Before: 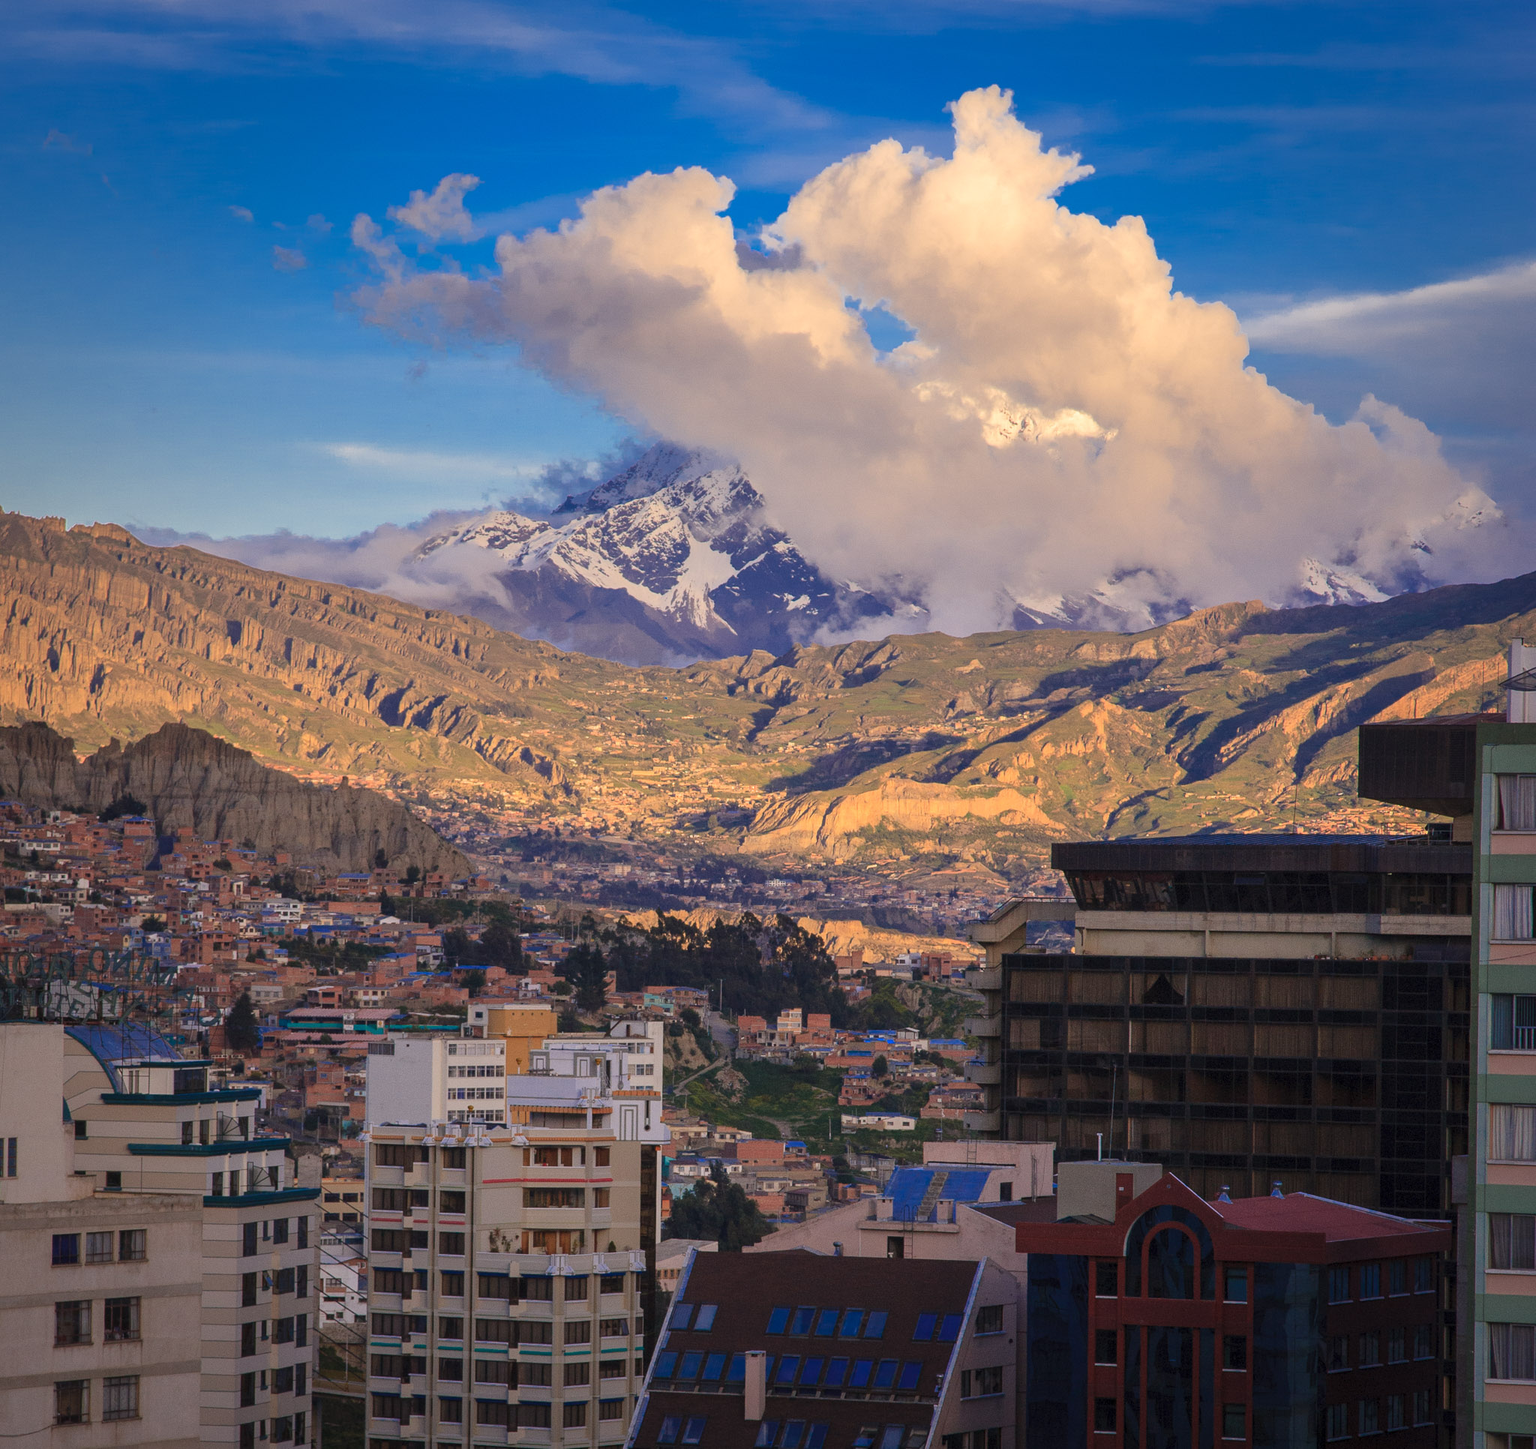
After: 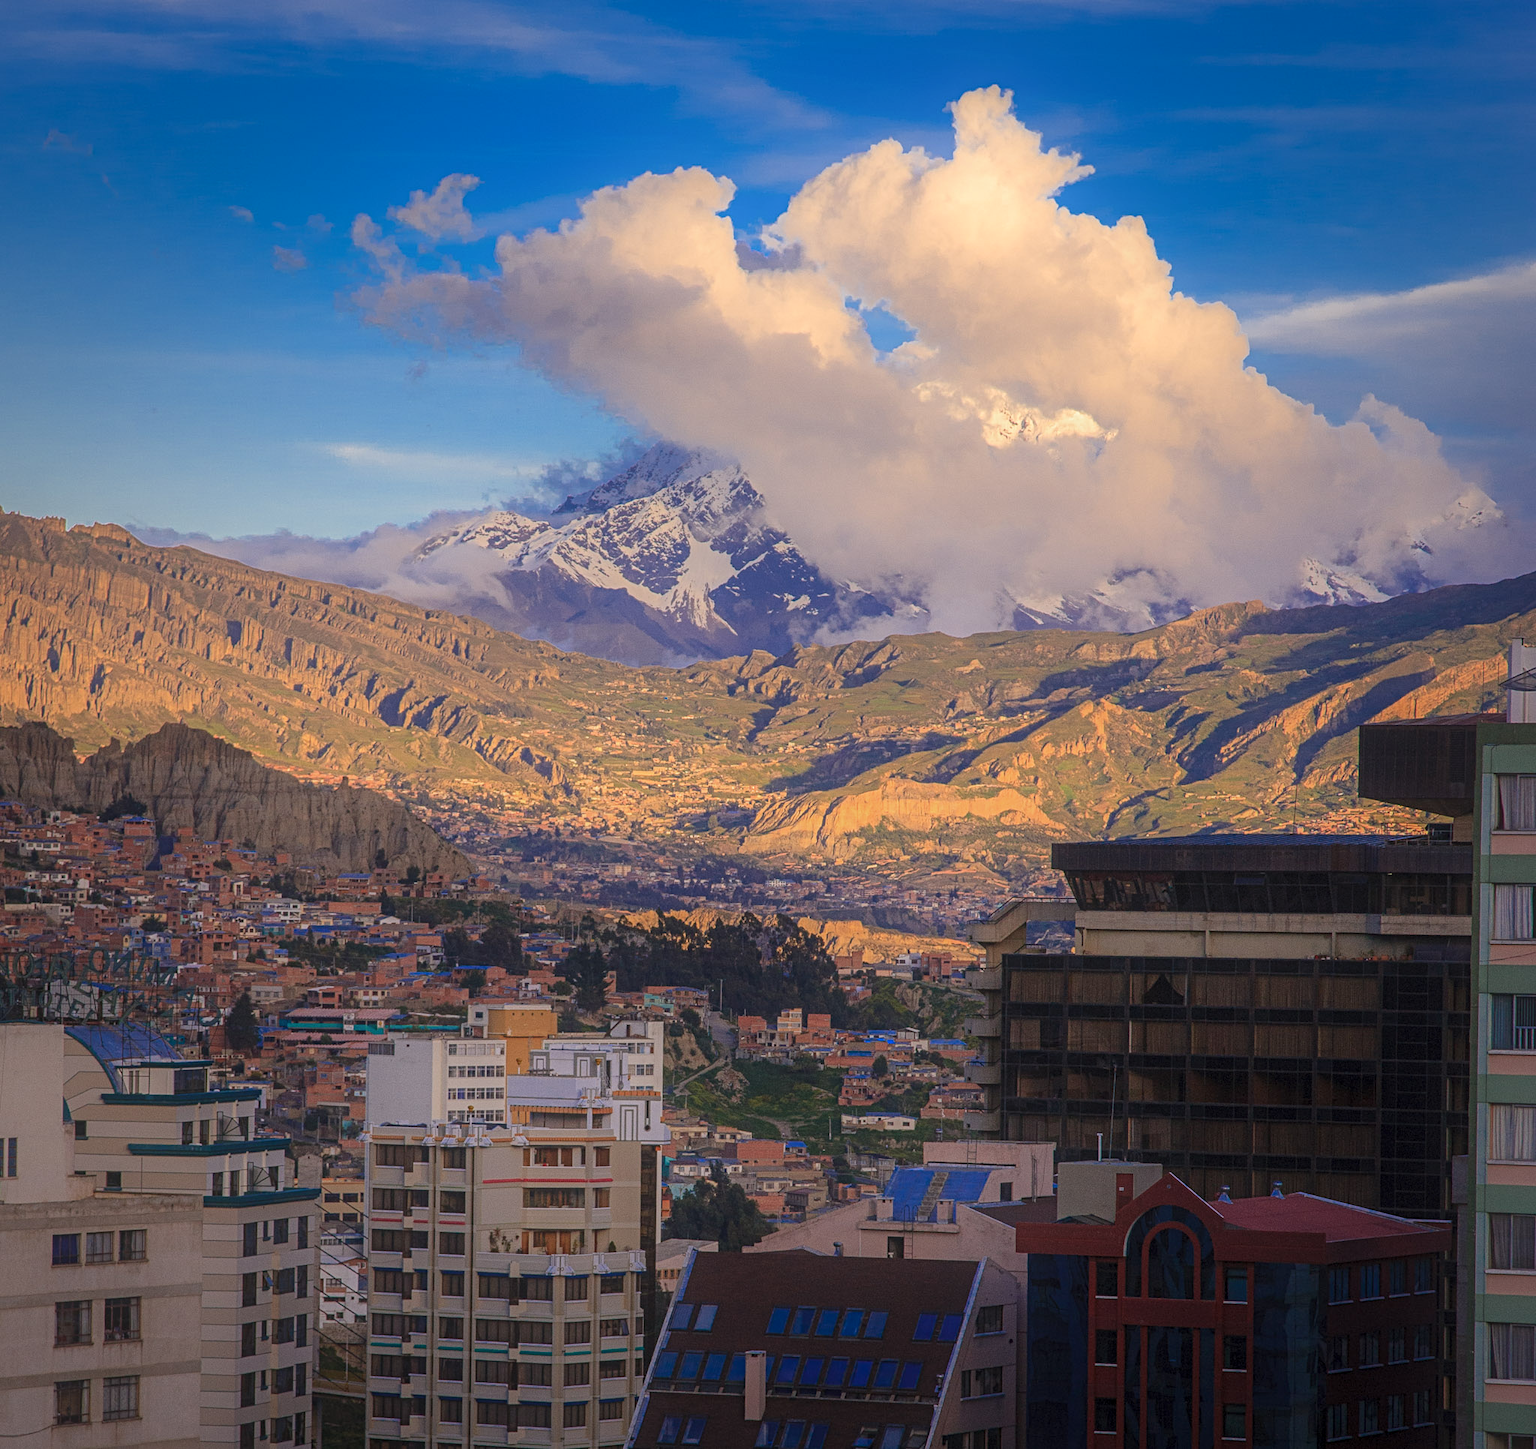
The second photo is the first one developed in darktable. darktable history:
local contrast: on, module defaults
contrast equalizer: octaves 7, y [[0.513, 0.565, 0.608, 0.562, 0.512, 0.5], [0.5 ×6], [0.5, 0.5, 0.5, 0.528, 0.598, 0.658], [0 ×6], [0 ×6]], mix -0.988
